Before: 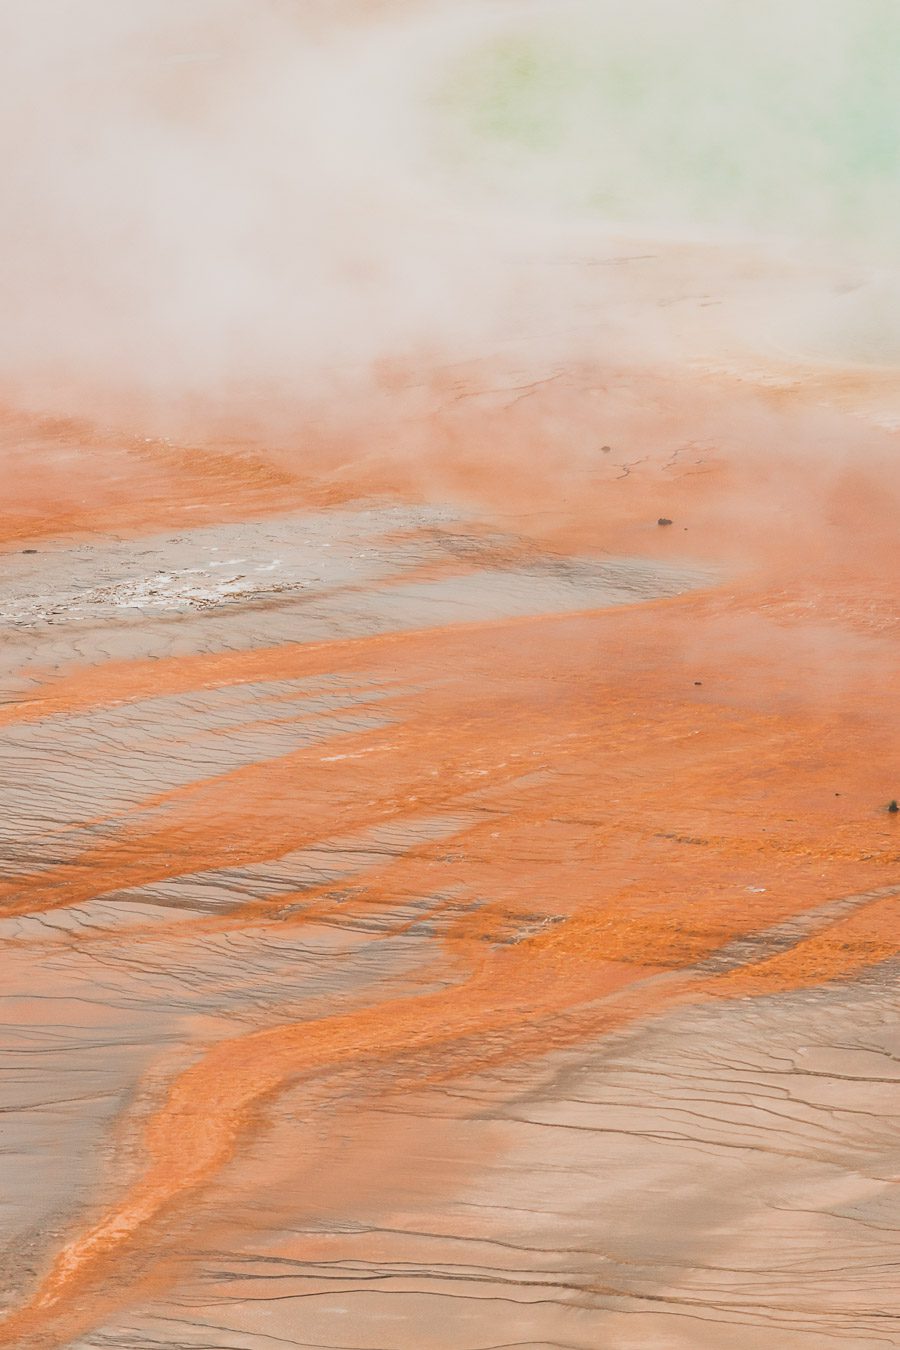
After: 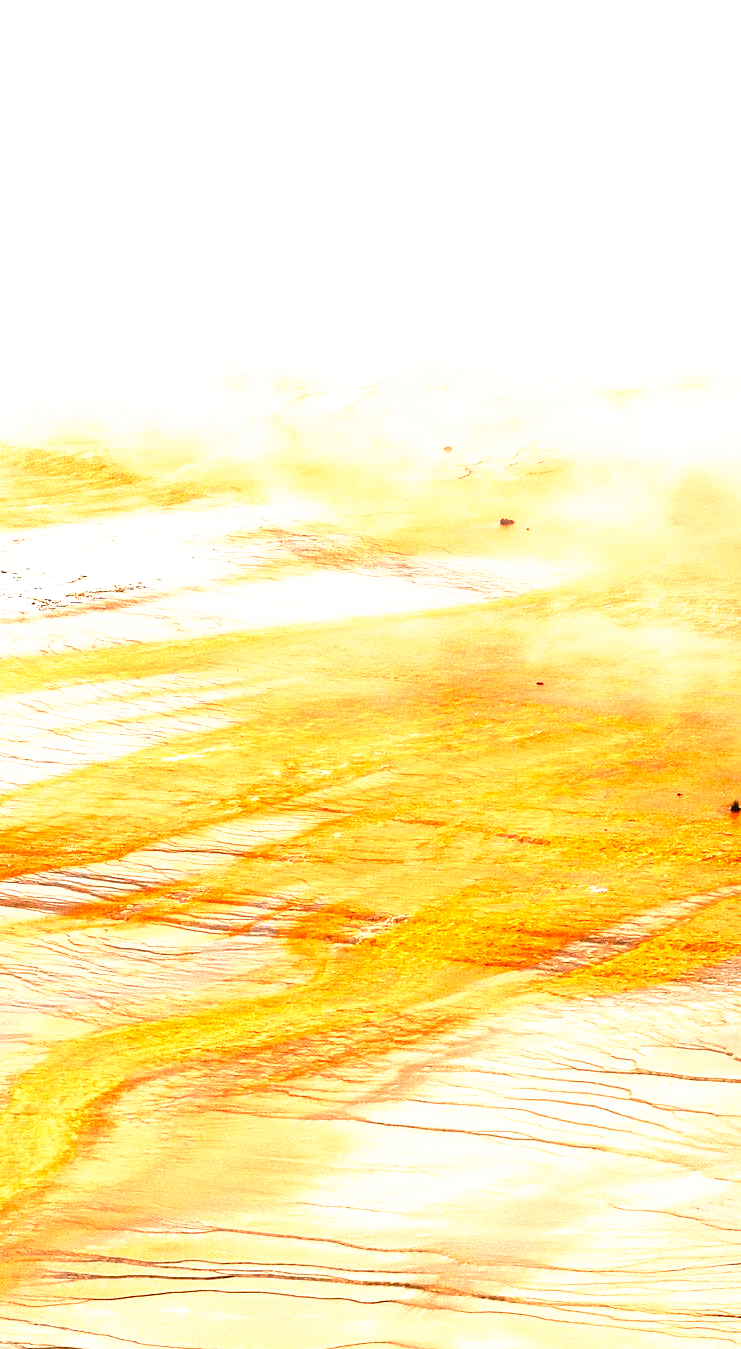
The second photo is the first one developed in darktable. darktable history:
exposure: black level correction 0.011, exposure 1.088 EV, compensate exposure bias true, compensate highlight preservation false
crop: left 17.582%, bottom 0.031%
tone curve: curves: ch0 [(0, 0) (0.003, 0.008) (0.011, 0.008) (0.025, 0.008) (0.044, 0.008) (0.069, 0.006) (0.1, 0.006) (0.136, 0.006) (0.177, 0.008) (0.224, 0.012) (0.277, 0.026) (0.335, 0.083) (0.399, 0.165) (0.468, 0.292) (0.543, 0.416) (0.623, 0.535) (0.709, 0.692) (0.801, 0.853) (0.898, 0.981) (1, 1)], preserve colors none
